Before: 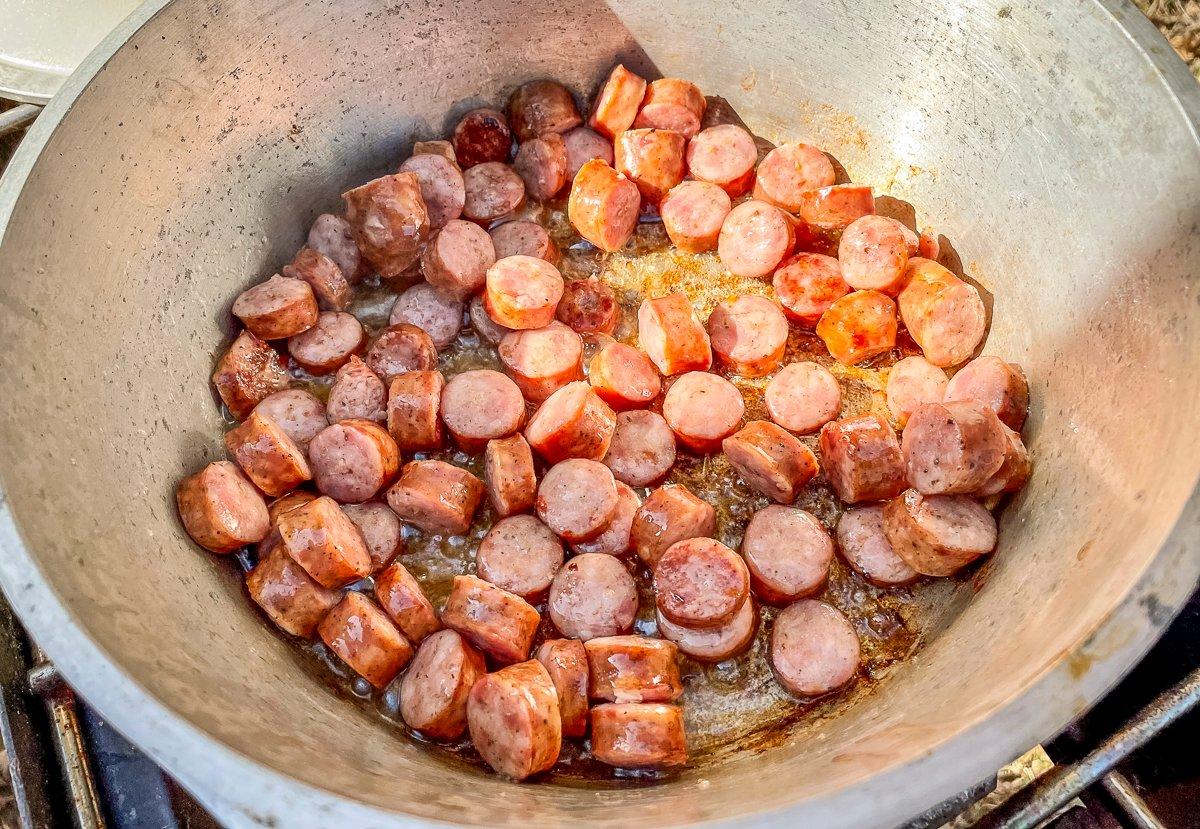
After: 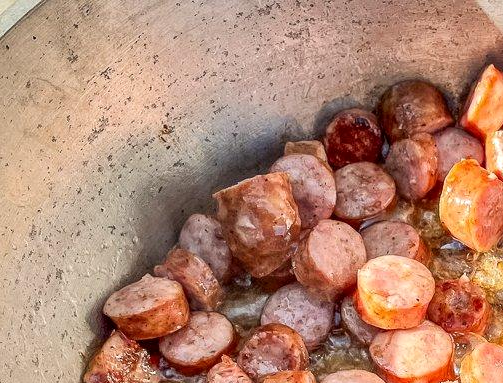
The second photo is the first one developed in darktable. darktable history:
crop and rotate: left 10.817%, top 0.062%, right 47.194%, bottom 53.626%
local contrast: highlights 100%, shadows 100%, detail 120%, midtone range 0.2
